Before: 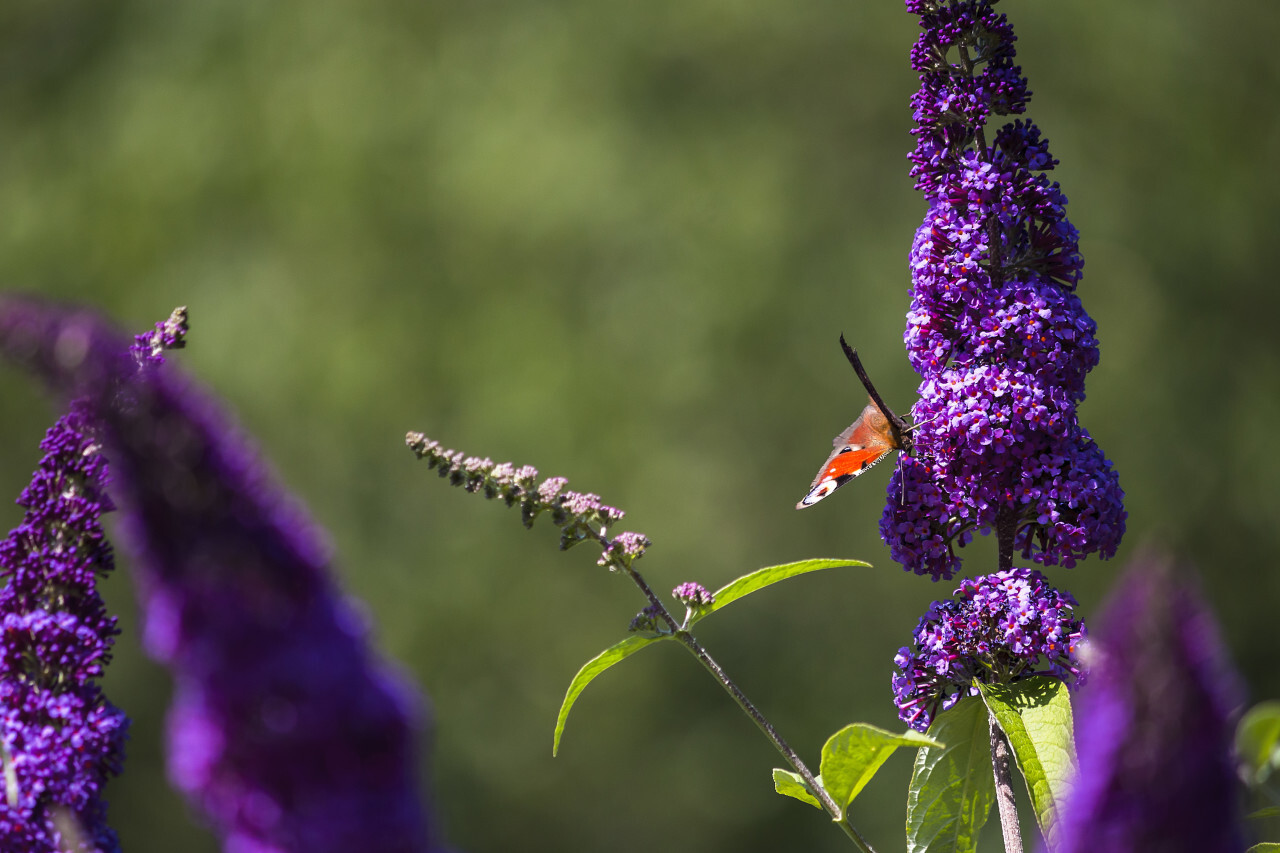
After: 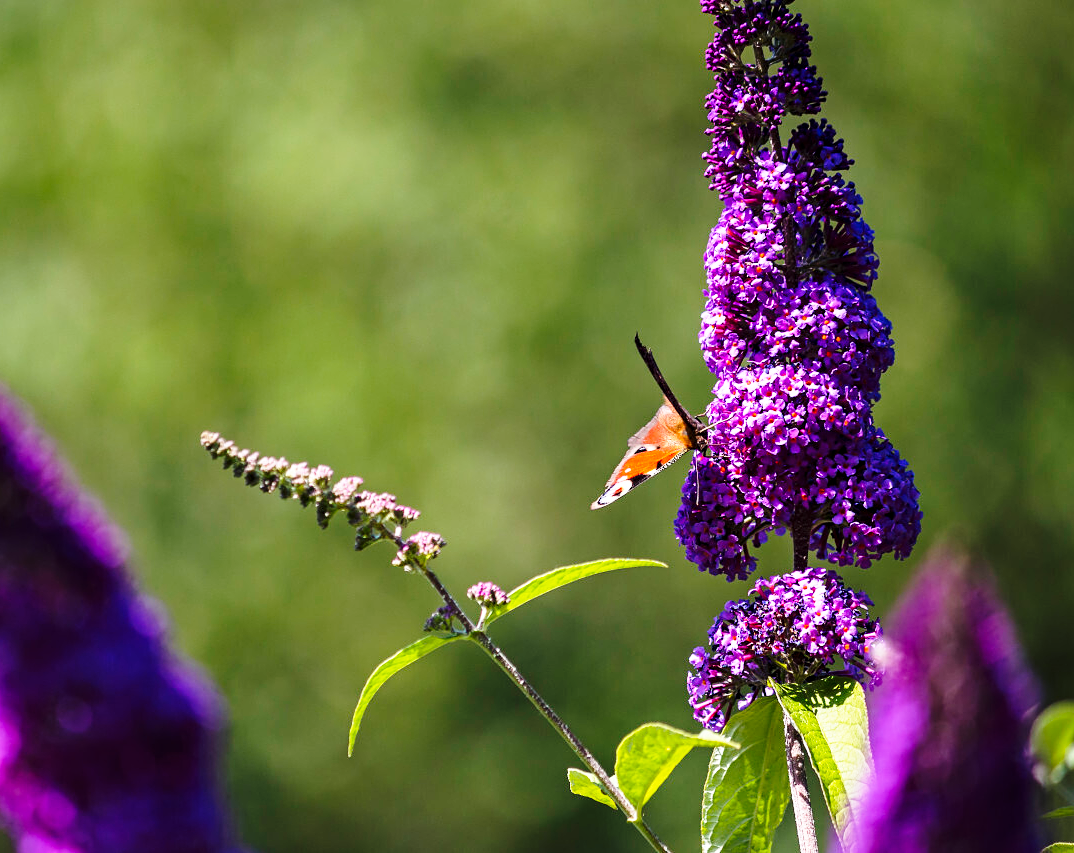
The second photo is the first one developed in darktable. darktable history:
crop: left 16.034%
base curve: curves: ch0 [(0, 0) (0.028, 0.03) (0.121, 0.232) (0.46, 0.748) (0.859, 0.968) (1, 1)], preserve colors none
contrast equalizer: y [[0.502, 0.505, 0.512, 0.529, 0.564, 0.588], [0.5 ×6], [0.502, 0.505, 0.512, 0.529, 0.564, 0.588], [0, 0.001, 0.001, 0.004, 0.008, 0.011], [0, 0.001, 0.001, 0.004, 0.008, 0.011]]
